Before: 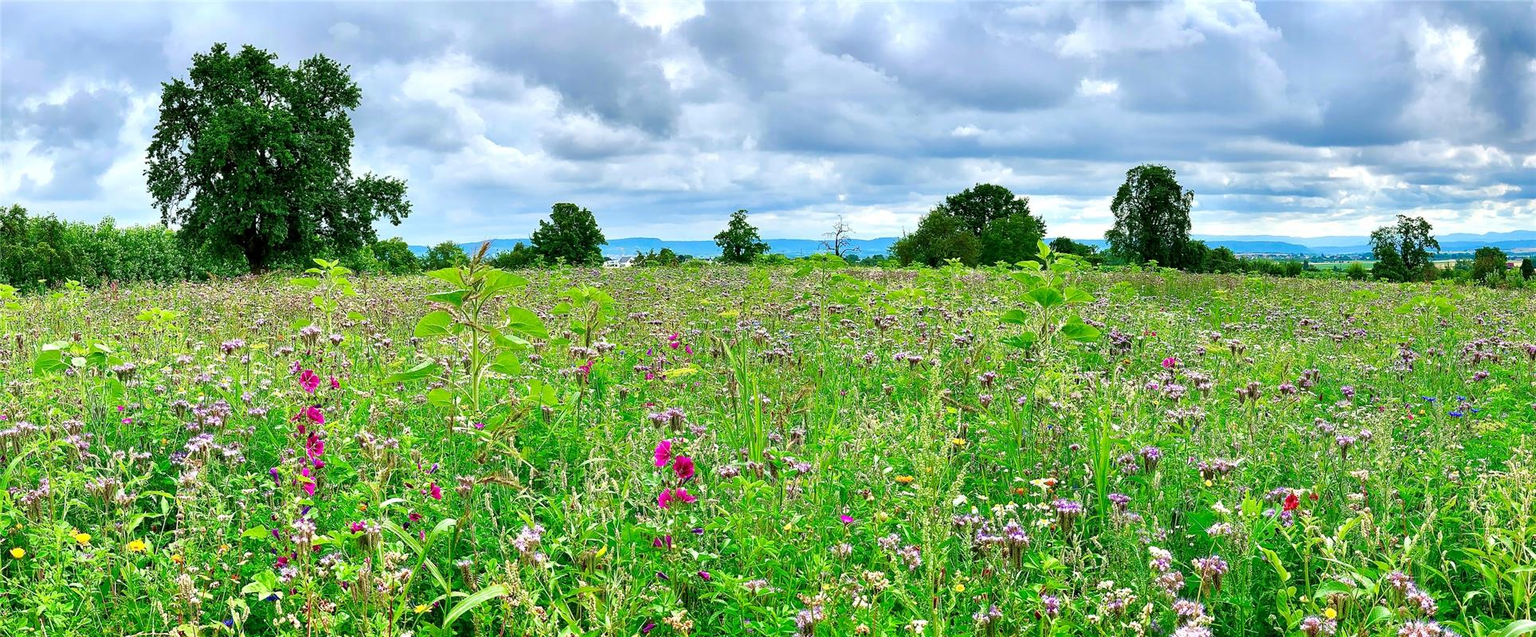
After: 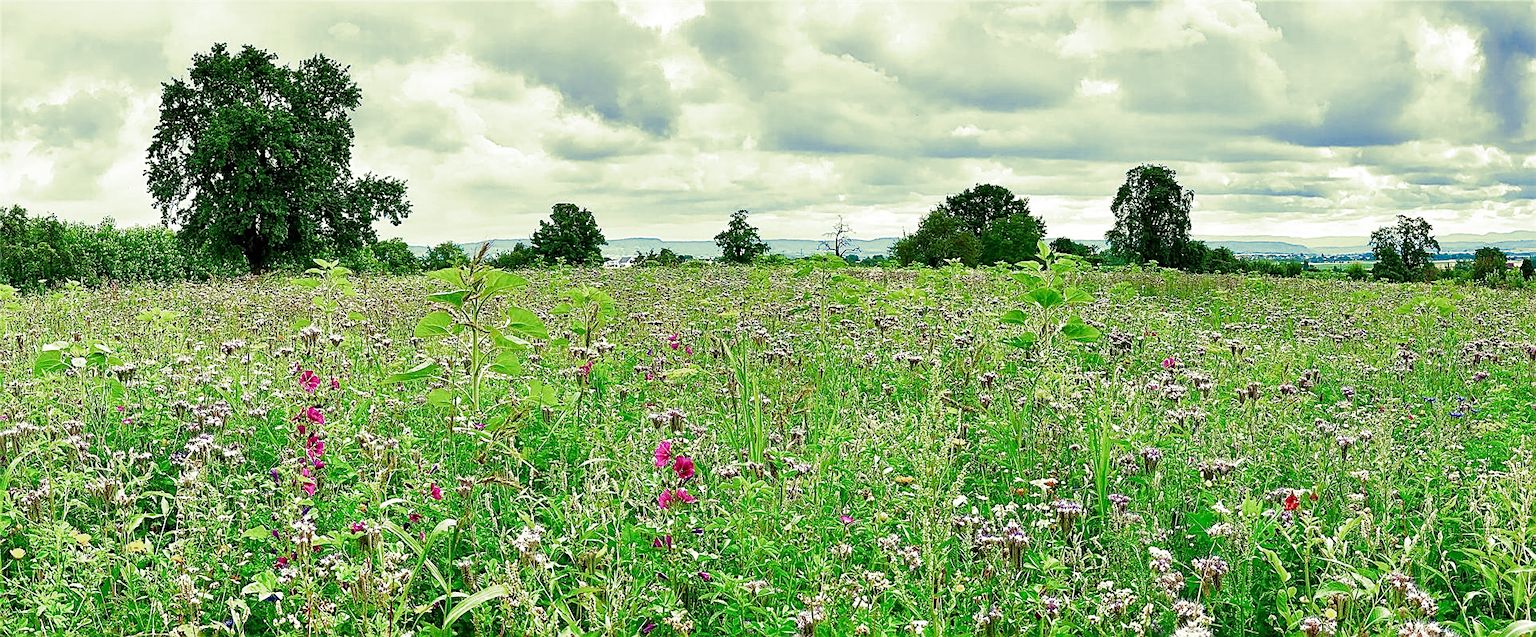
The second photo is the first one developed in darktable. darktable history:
sharpen: amount 0.575
tone equalizer: on, module defaults
split-toning: shadows › hue 290.82°, shadows › saturation 0.34, highlights › saturation 0.38, balance 0, compress 50%
